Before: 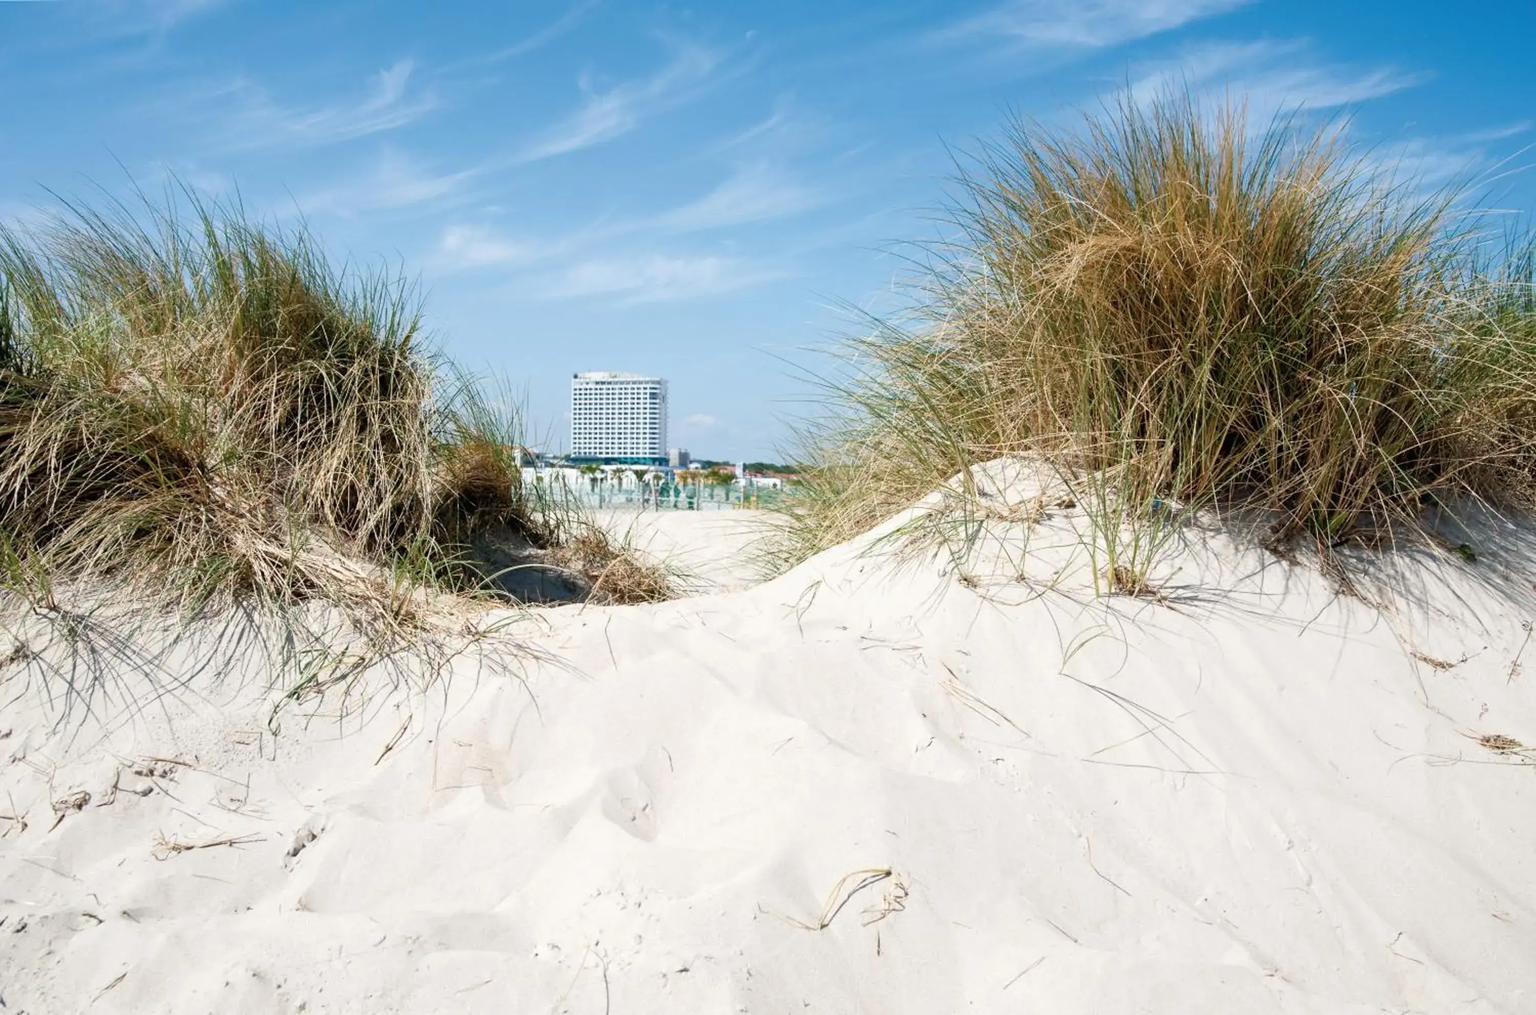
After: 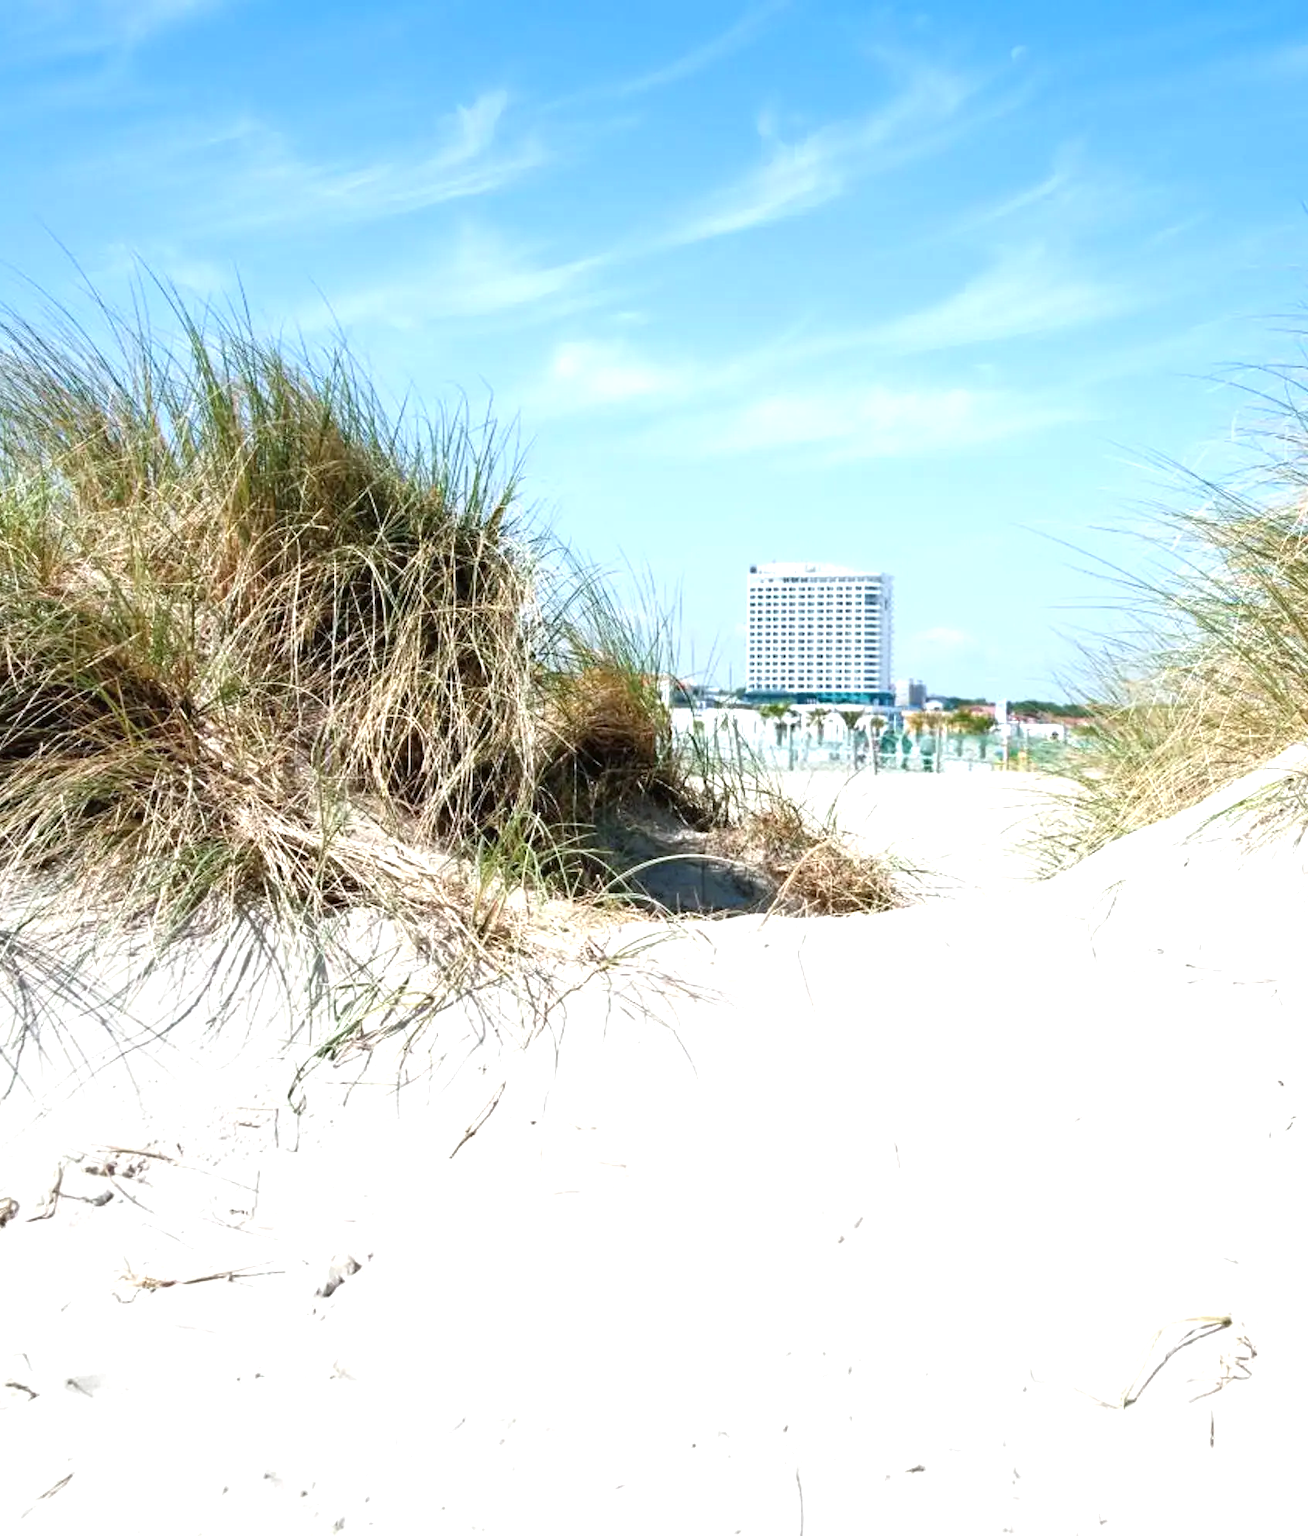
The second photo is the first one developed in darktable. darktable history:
exposure: black level correction 0, exposure 0.7 EV, compensate exposure bias true, compensate highlight preservation false
crop: left 5.114%, right 38.589%
white balance: red 0.982, blue 1.018
